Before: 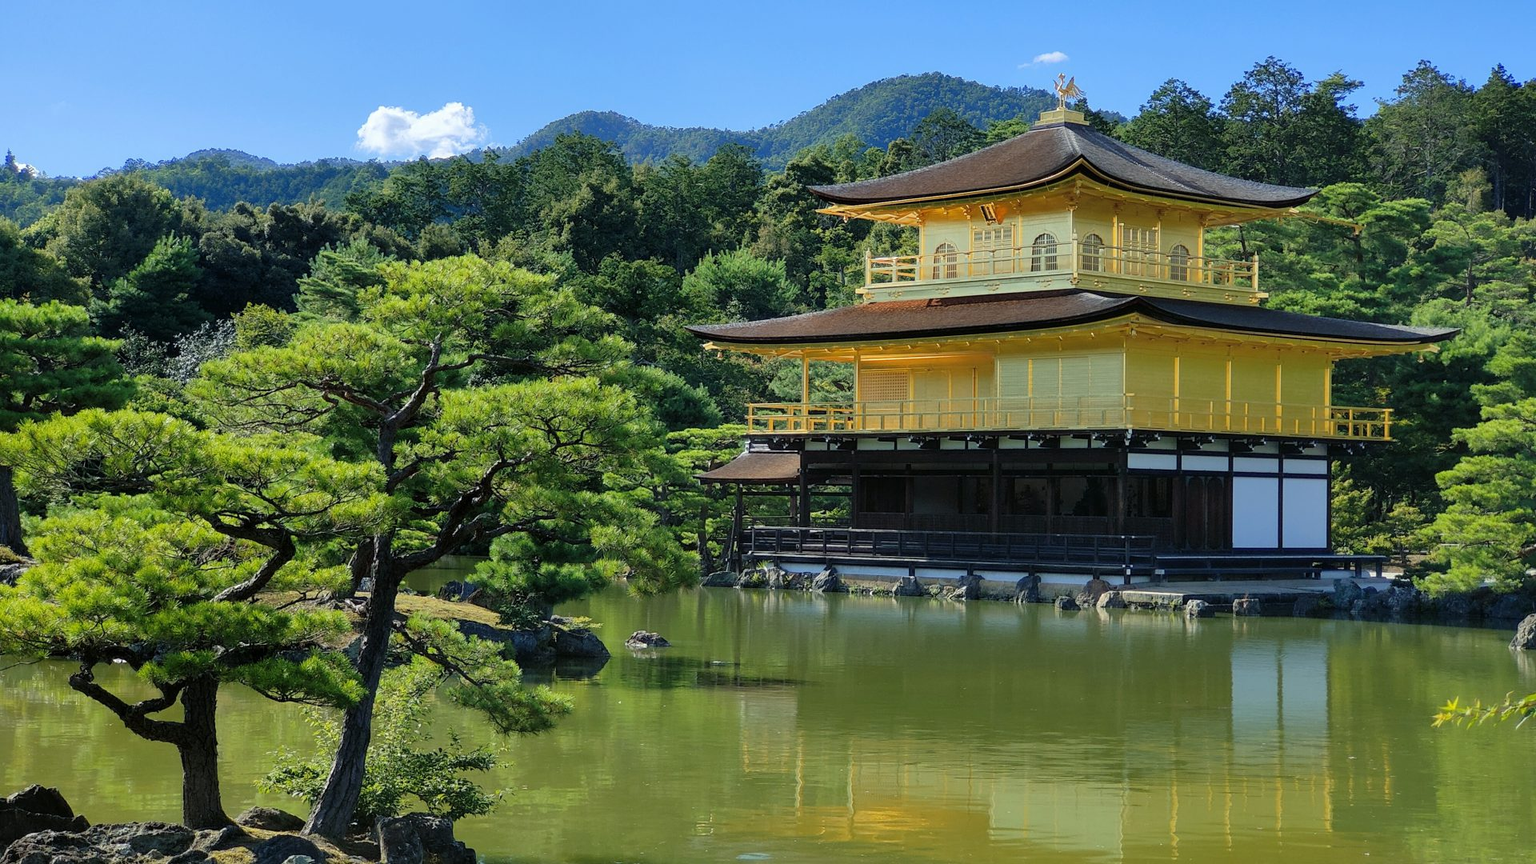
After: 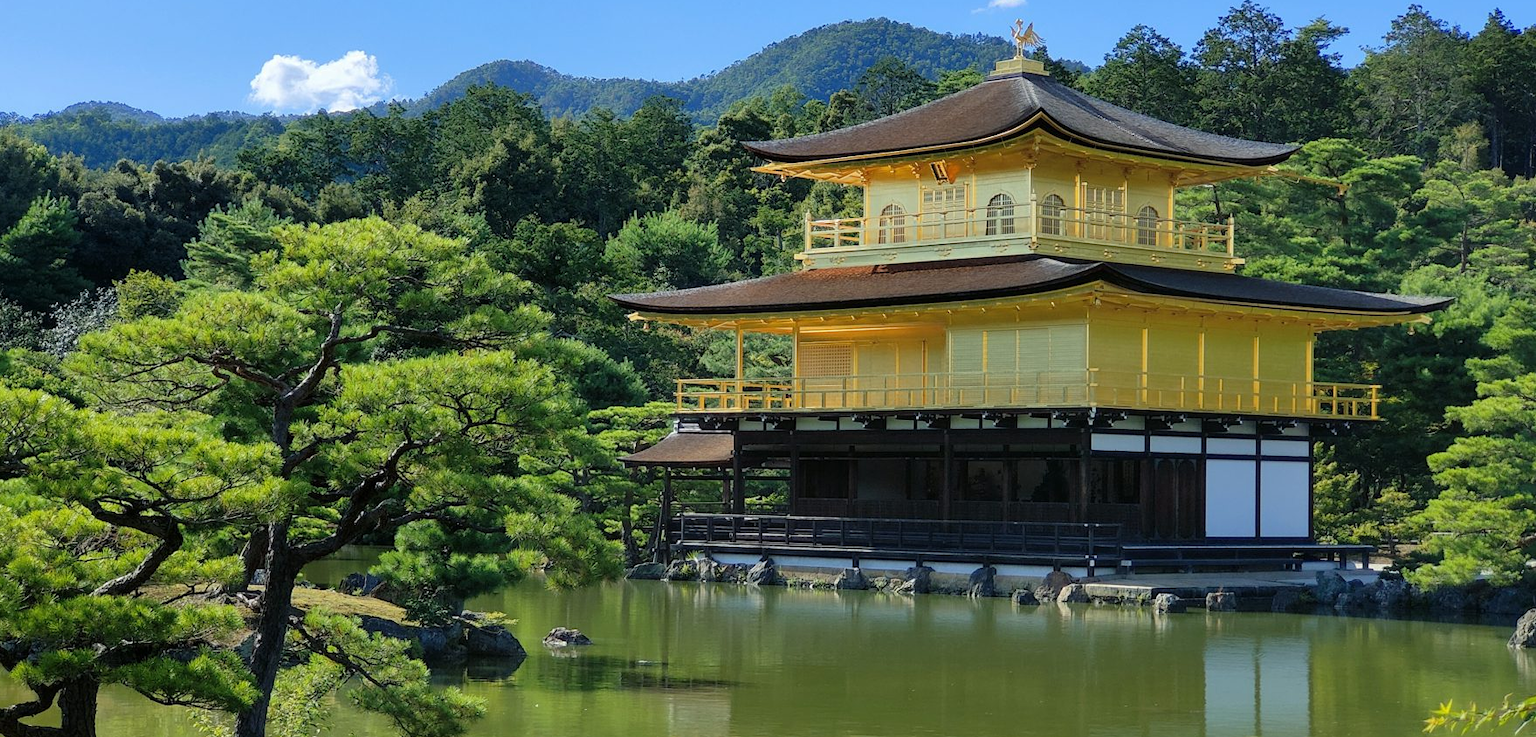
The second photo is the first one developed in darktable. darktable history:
crop: left 8.345%, top 6.532%, bottom 15.269%
